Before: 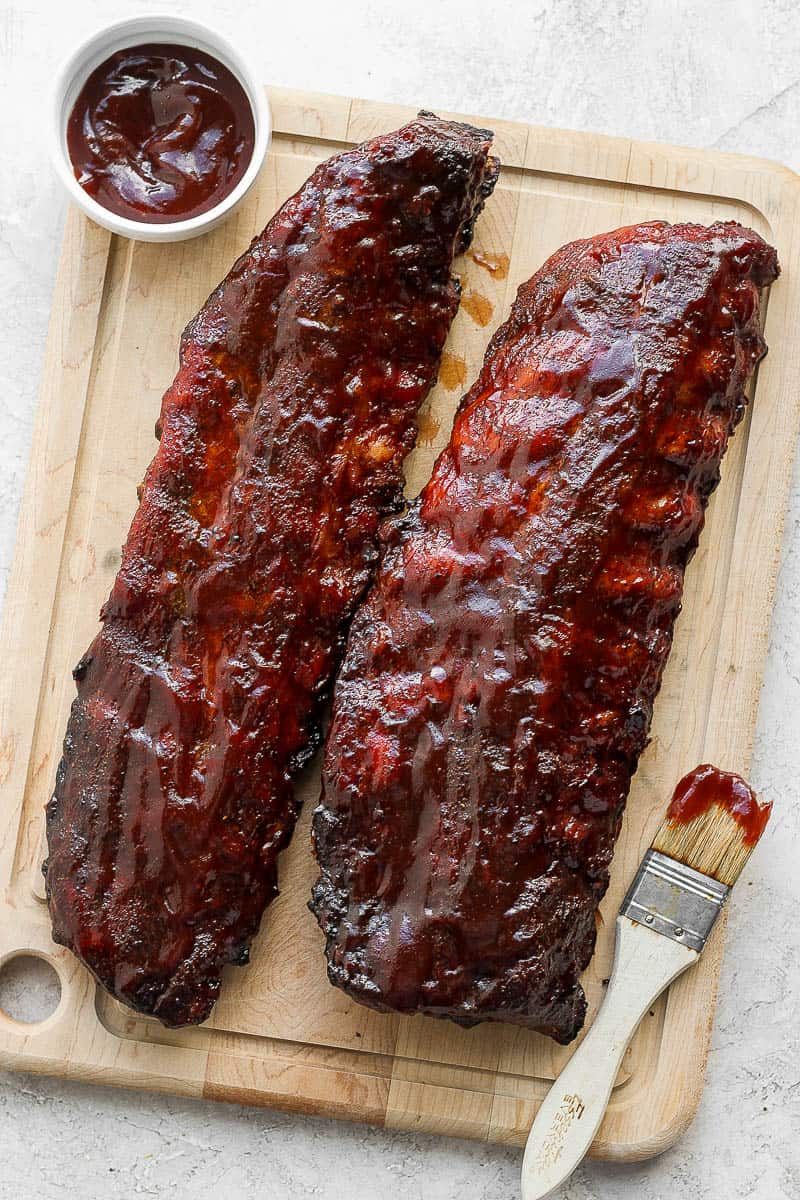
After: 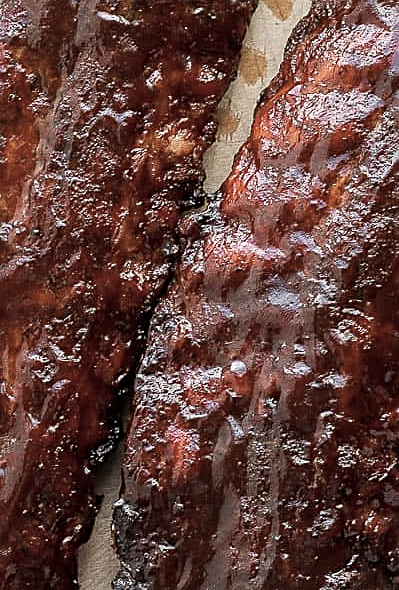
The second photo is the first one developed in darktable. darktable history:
crop: left 25.002%, top 25.507%, right 25.047%, bottom 25.301%
color zones: curves: ch0 [(0, 0.559) (0.153, 0.551) (0.229, 0.5) (0.429, 0.5) (0.571, 0.5) (0.714, 0.5) (0.857, 0.5) (1, 0.559)]; ch1 [(0, 0.417) (0.112, 0.336) (0.213, 0.26) (0.429, 0.34) (0.571, 0.35) (0.683, 0.331) (0.857, 0.344) (1, 0.417)]
sharpen: on, module defaults
